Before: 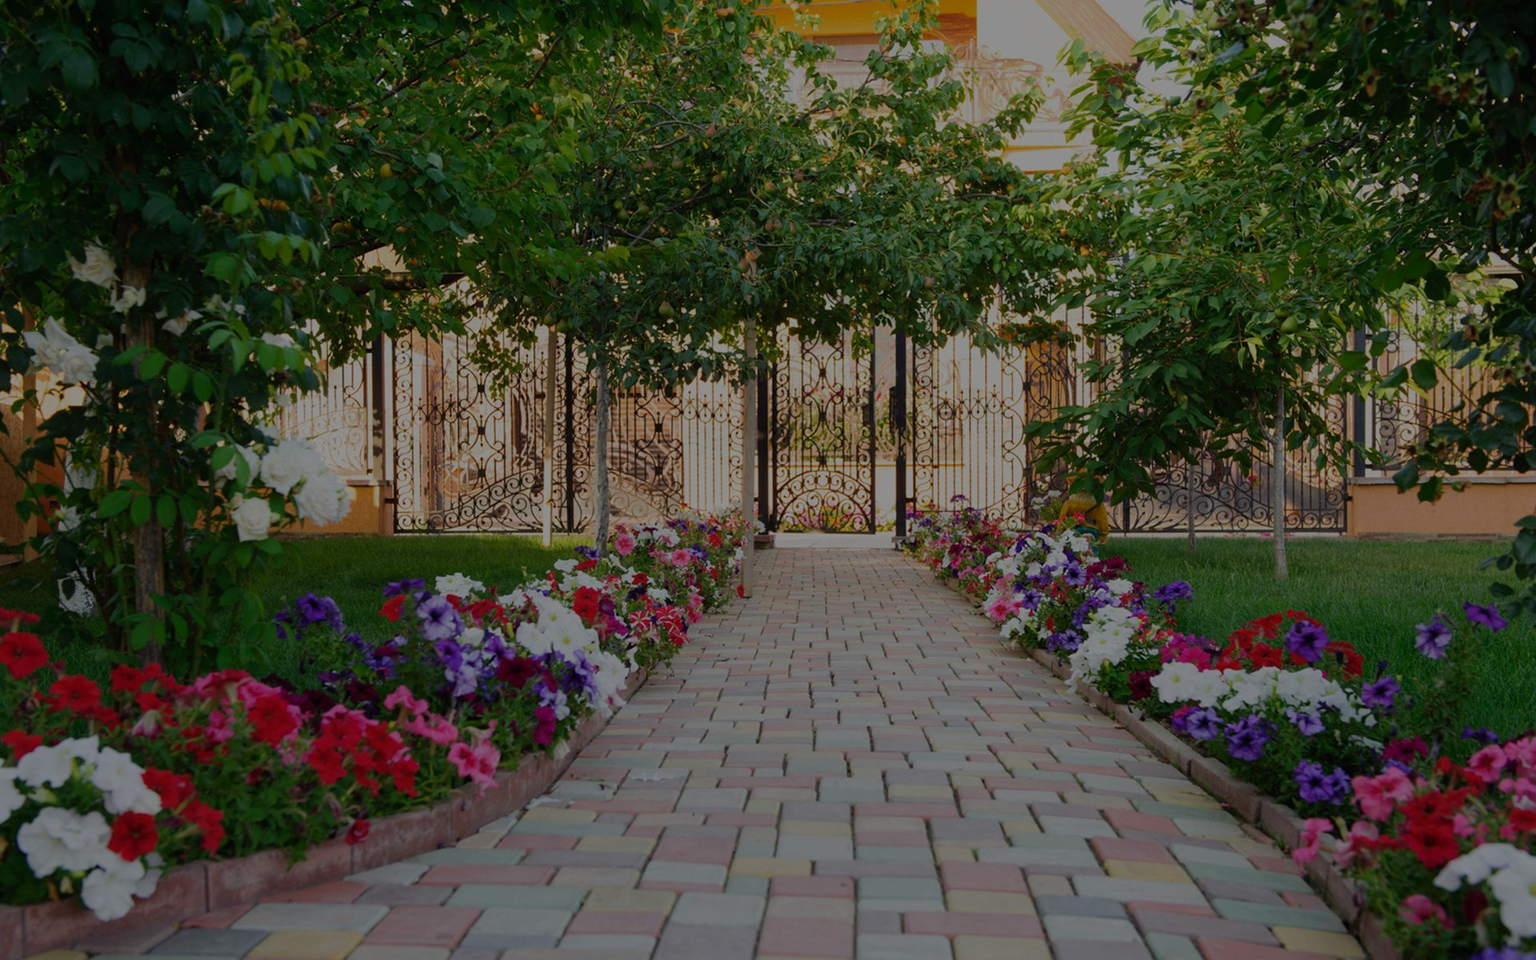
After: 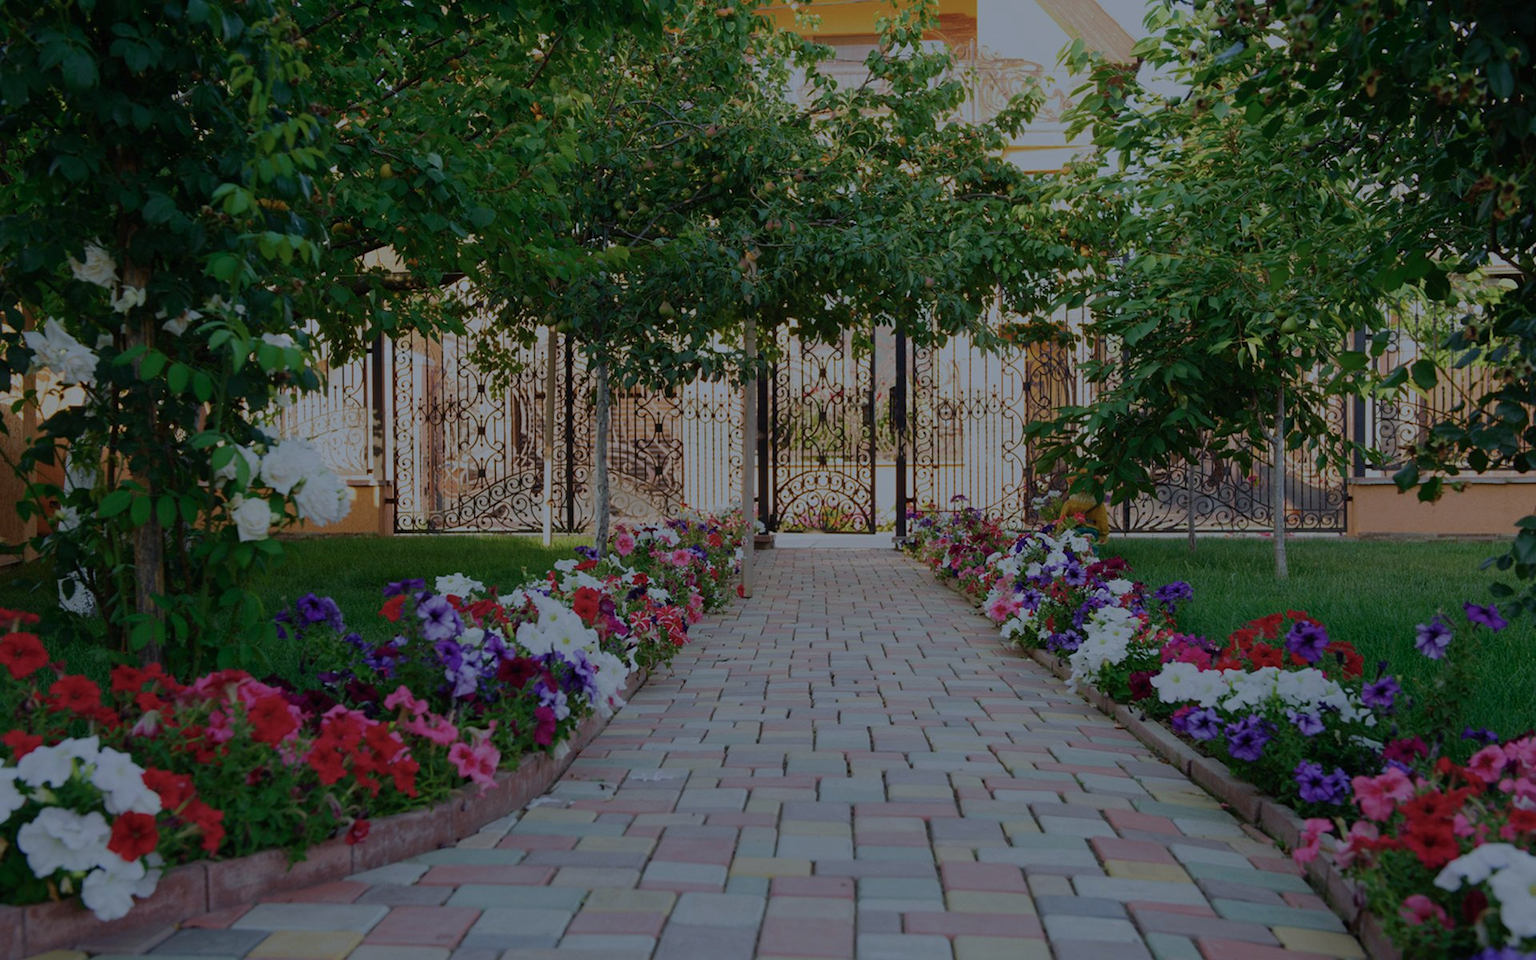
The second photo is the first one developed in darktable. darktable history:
haze removal: strength 0.009, distance 0.256, compatibility mode true, adaptive false
color calibration: x 0.372, y 0.386, temperature 4284.08 K, gamut compression 3
